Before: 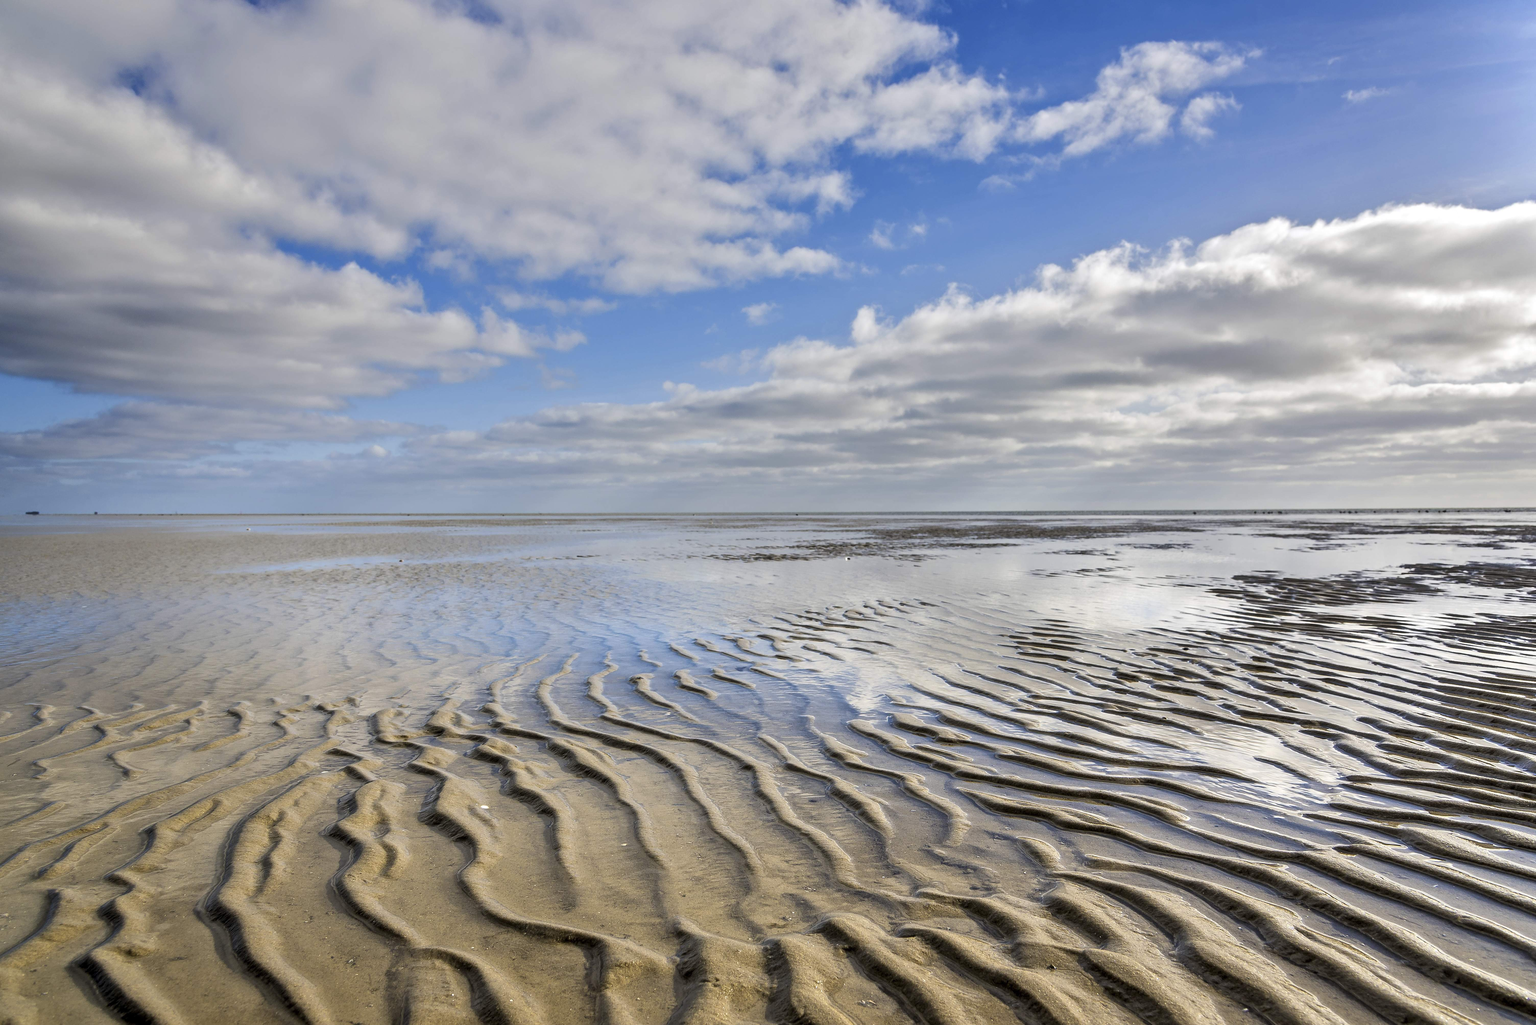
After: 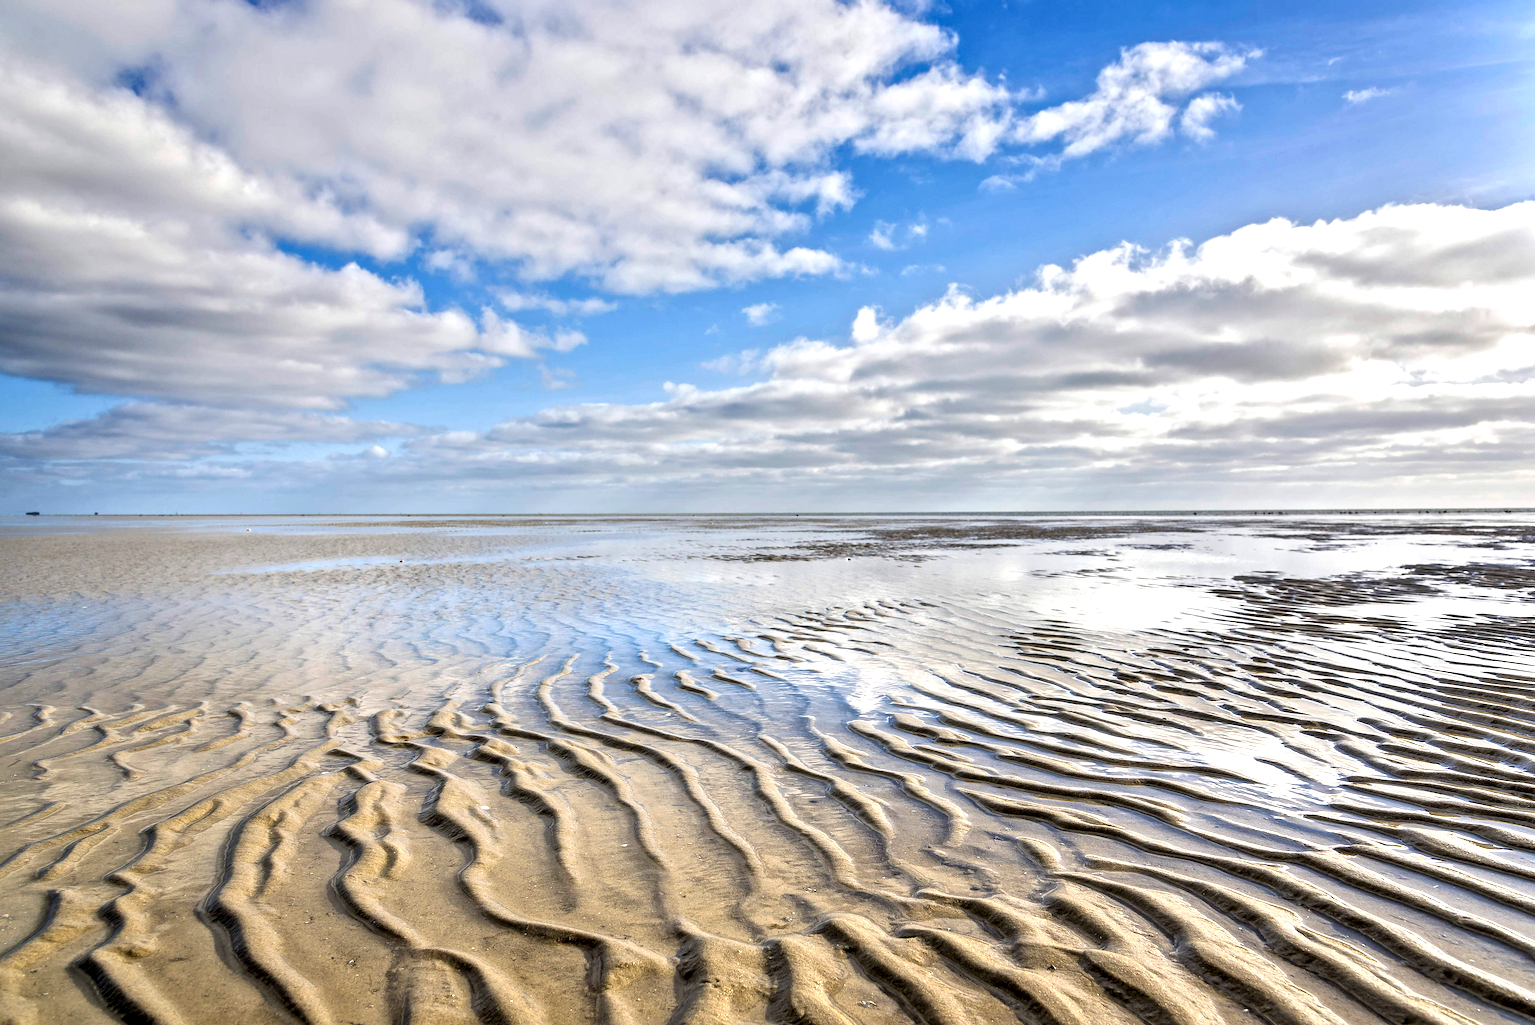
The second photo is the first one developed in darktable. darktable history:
local contrast: mode bilateral grid, contrast 20, coarseness 51, detail 141%, midtone range 0.2
exposure: exposure 0.608 EV, compensate highlight preservation false
